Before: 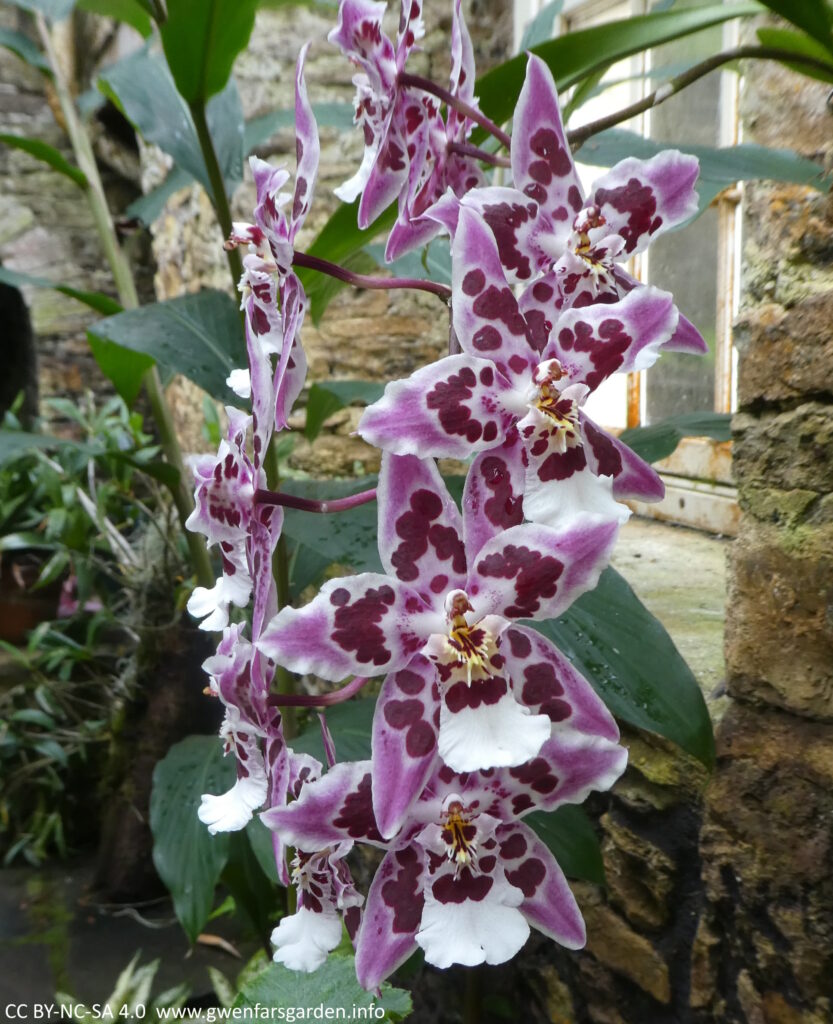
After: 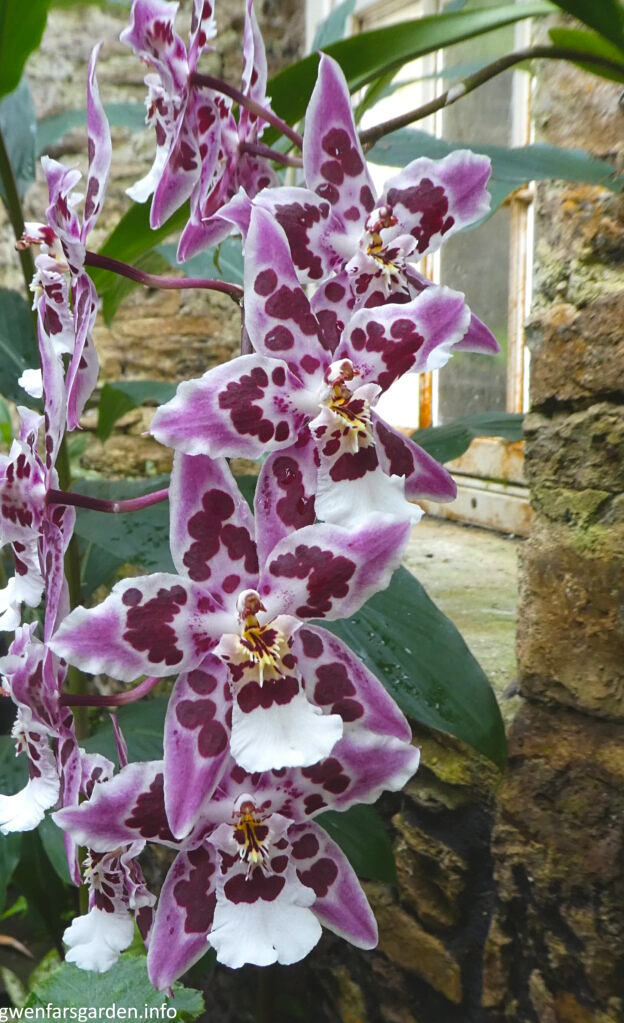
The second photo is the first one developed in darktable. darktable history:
crop and rotate: left 25.054%
sharpen: amount 0.212
color balance rgb: power › hue 62.9°, global offset › luminance 0.77%, linear chroma grading › global chroma -15.125%, perceptual saturation grading › global saturation 24.99%, global vibrance 23.71%
